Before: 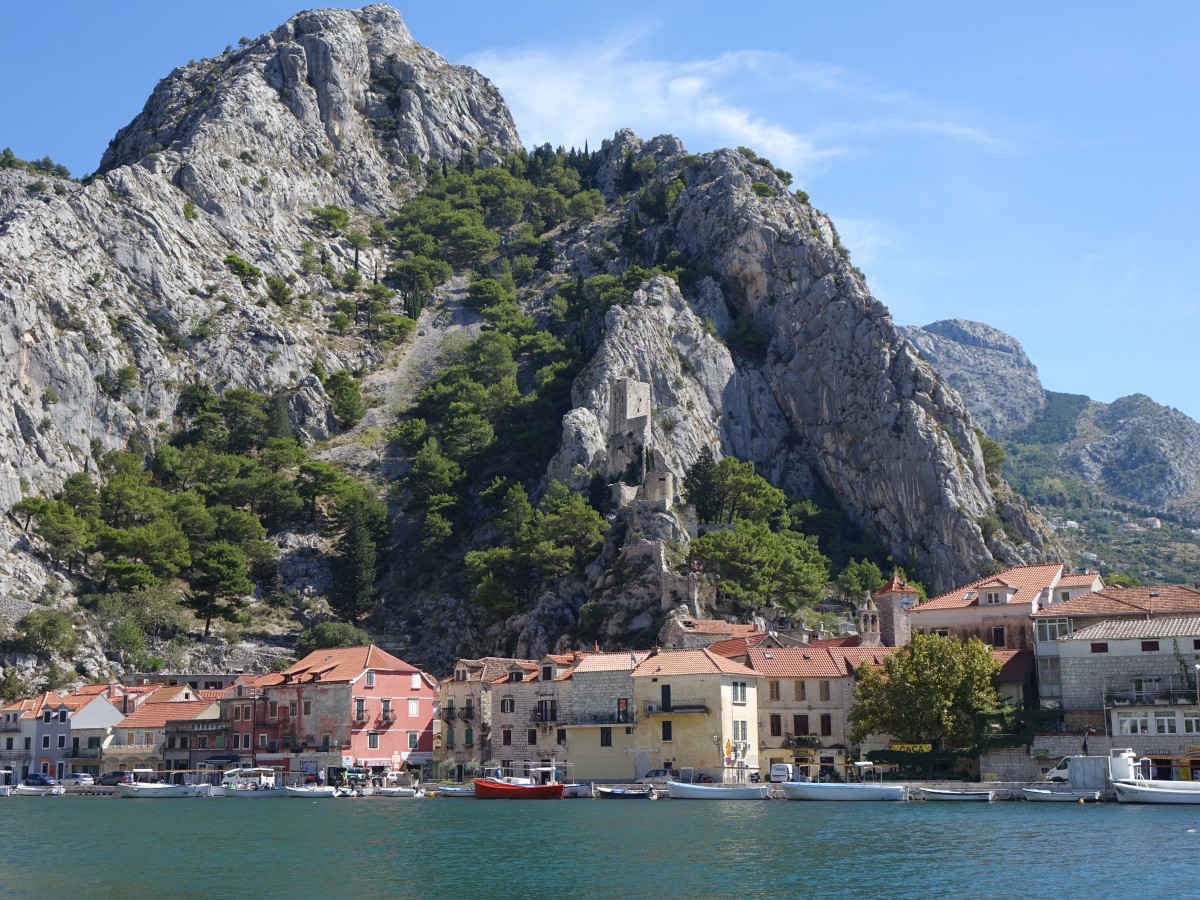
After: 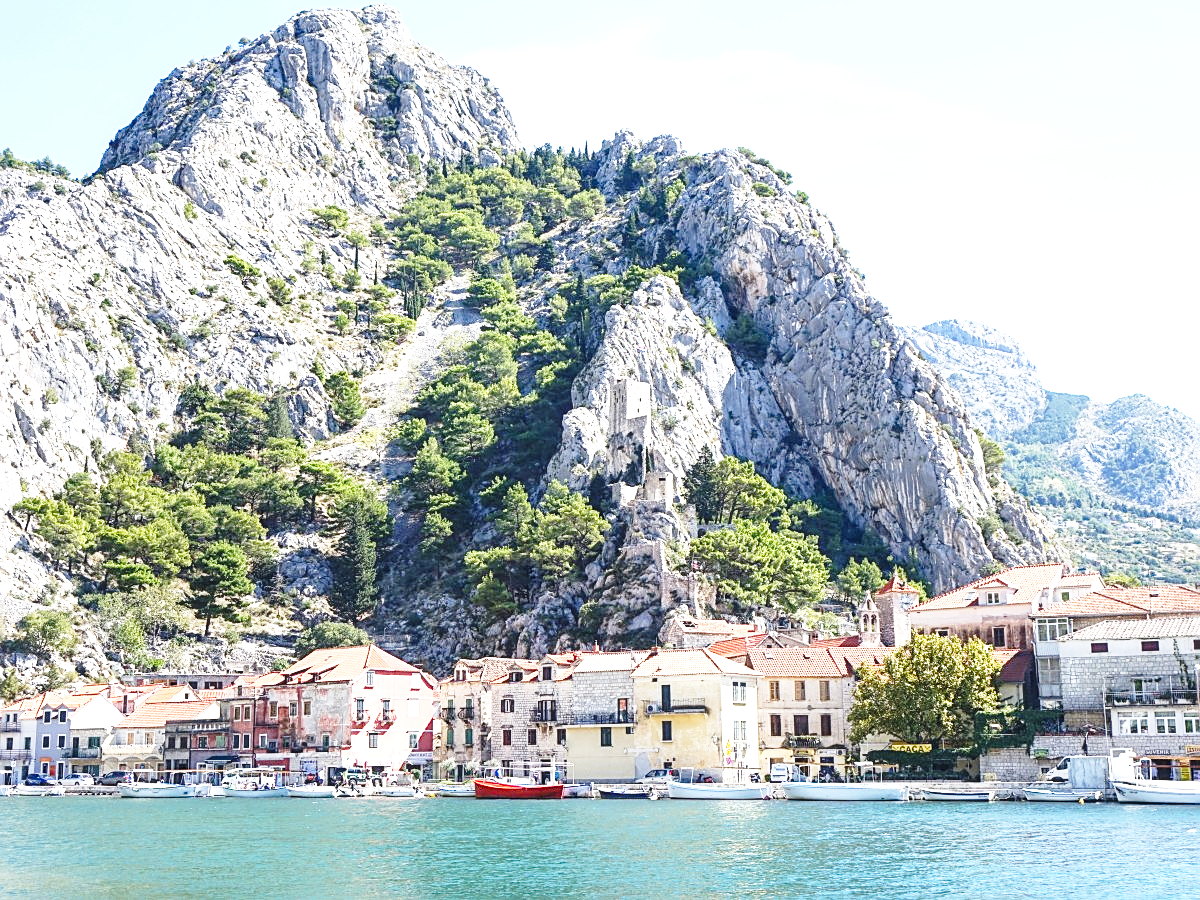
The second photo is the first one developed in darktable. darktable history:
tone equalizer: on, module defaults
base curve: curves: ch0 [(0, 0) (0.028, 0.03) (0.121, 0.232) (0.46, 0.748) (0.859, 0.968) (1, 1)], preserve colors none
sharpen: amount 0.6
exposure: black level correction 0, exposure 1.388 EV, compensate exposure bias true, compensate highlight preservation false
local contrast: on, module defaults
